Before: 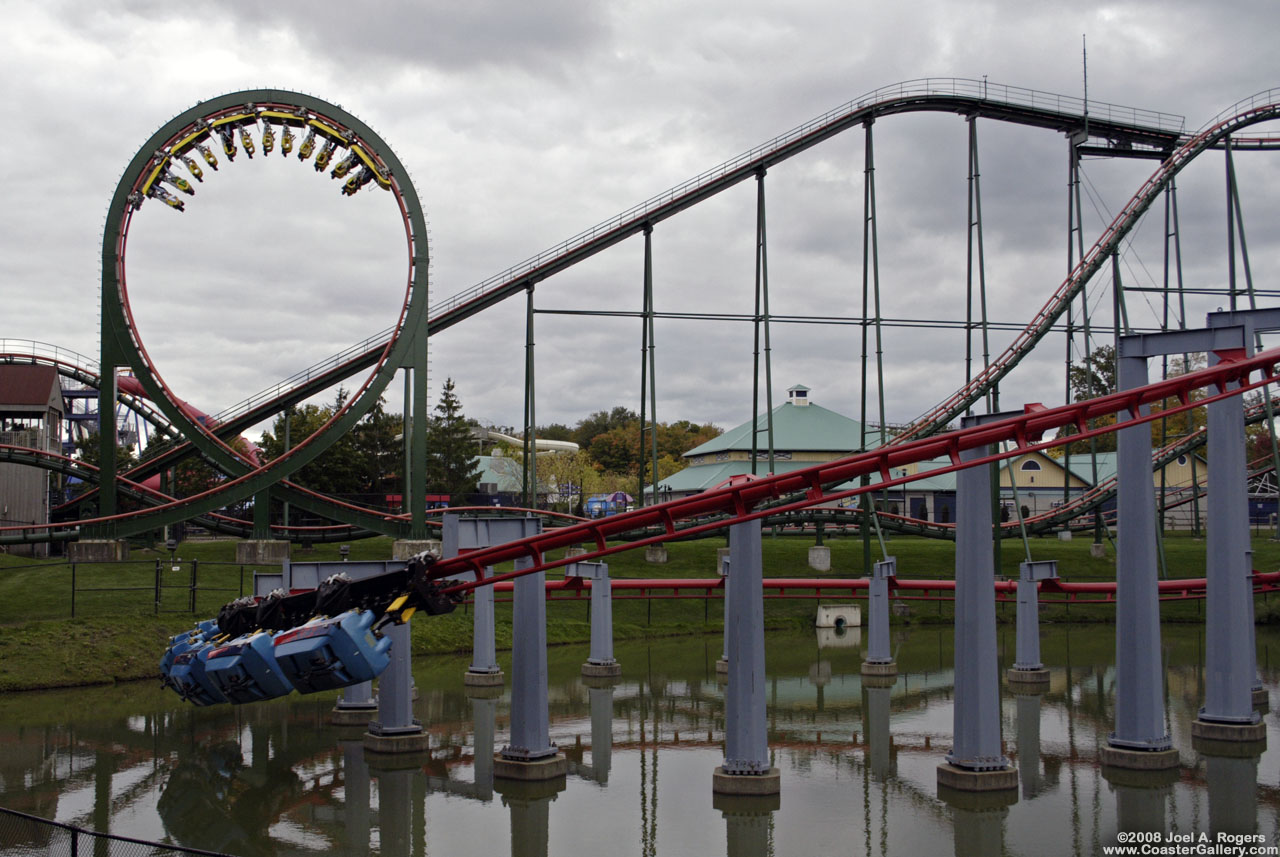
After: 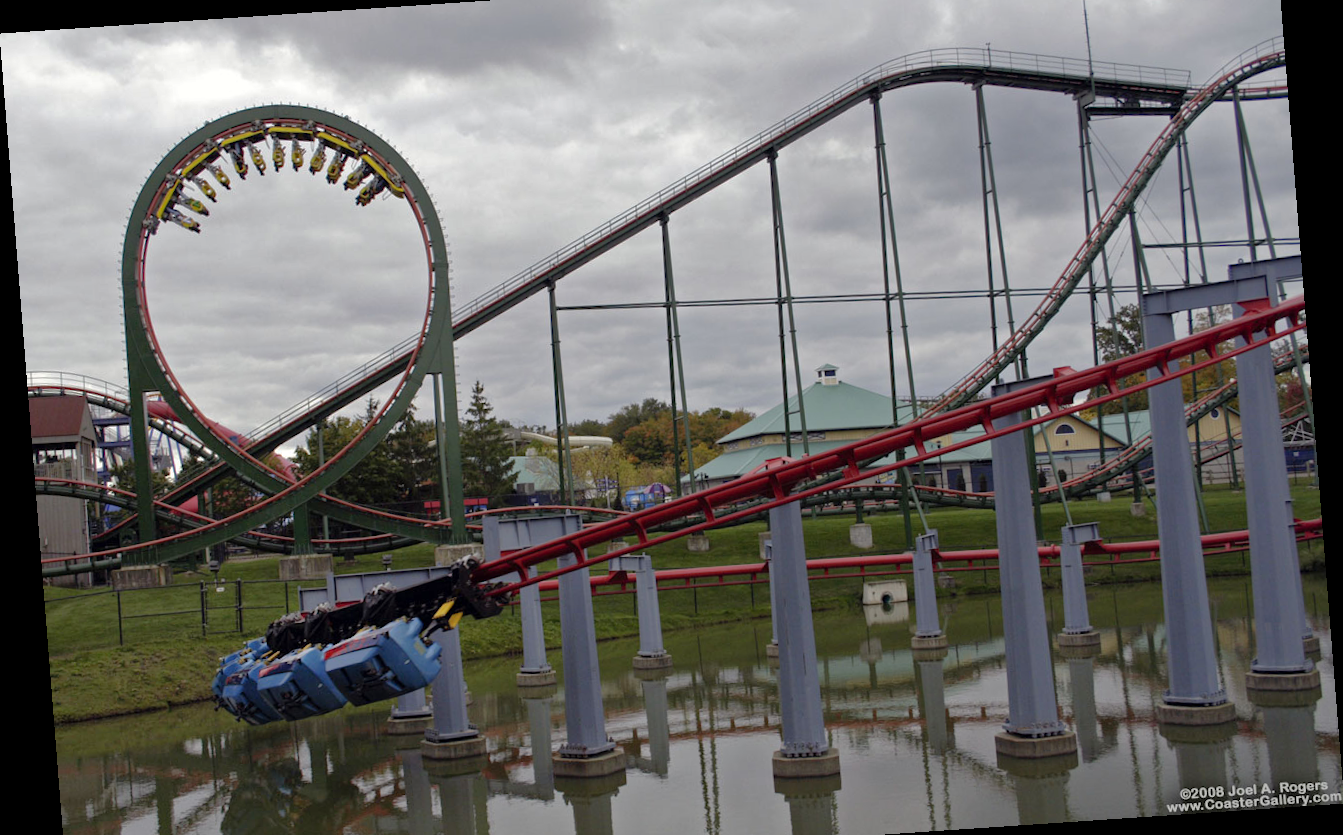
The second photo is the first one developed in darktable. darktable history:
exposure: compensate highlight preservation false
crop and rotate: top 5.609%, bottom 5.609%
shadows and highlights: on, module defaults
rotate and perspective: rotation -4.2°, shear 0.006, automatic cropping off
